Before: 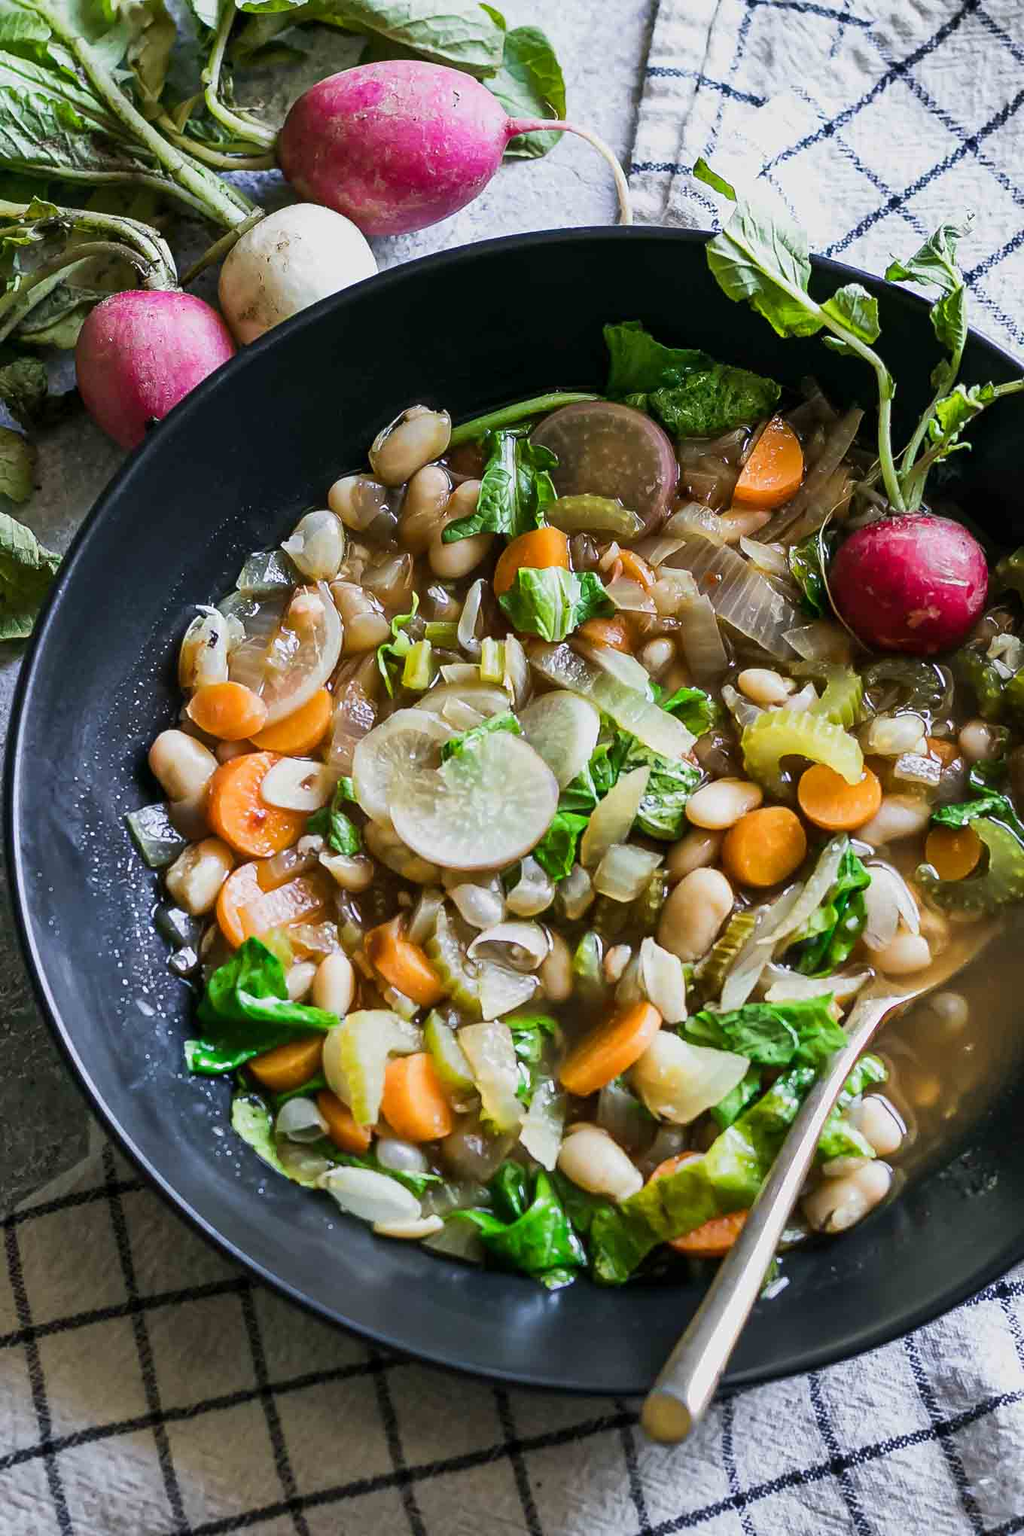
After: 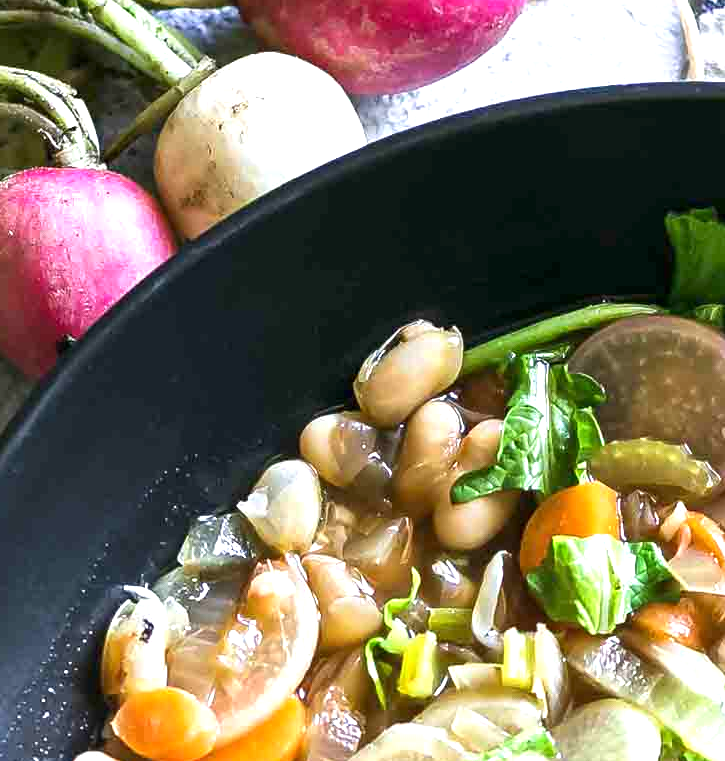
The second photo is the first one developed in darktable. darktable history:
exposure: exposure 0.942 EV, compensate exposure bias true, compensate highlight preservation false
crop: left 10.062%, top 10.693%, right 36.556%, bottom 51.991%
